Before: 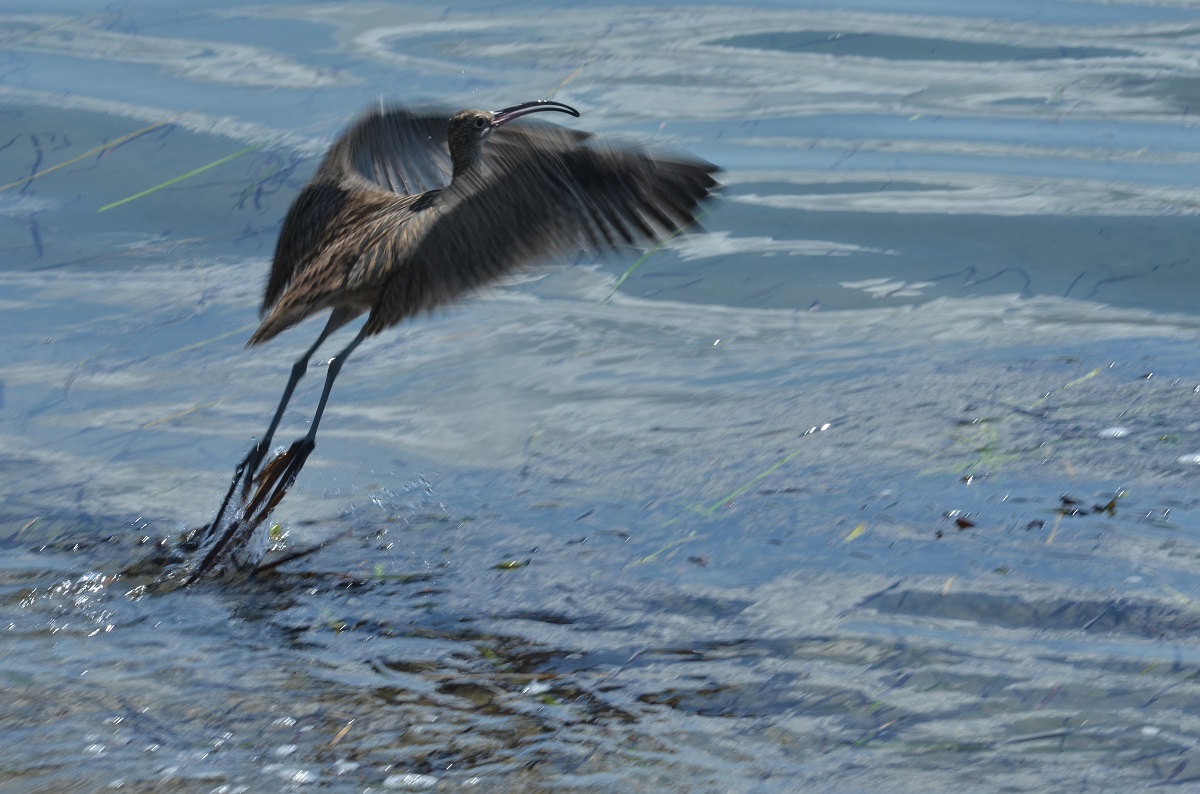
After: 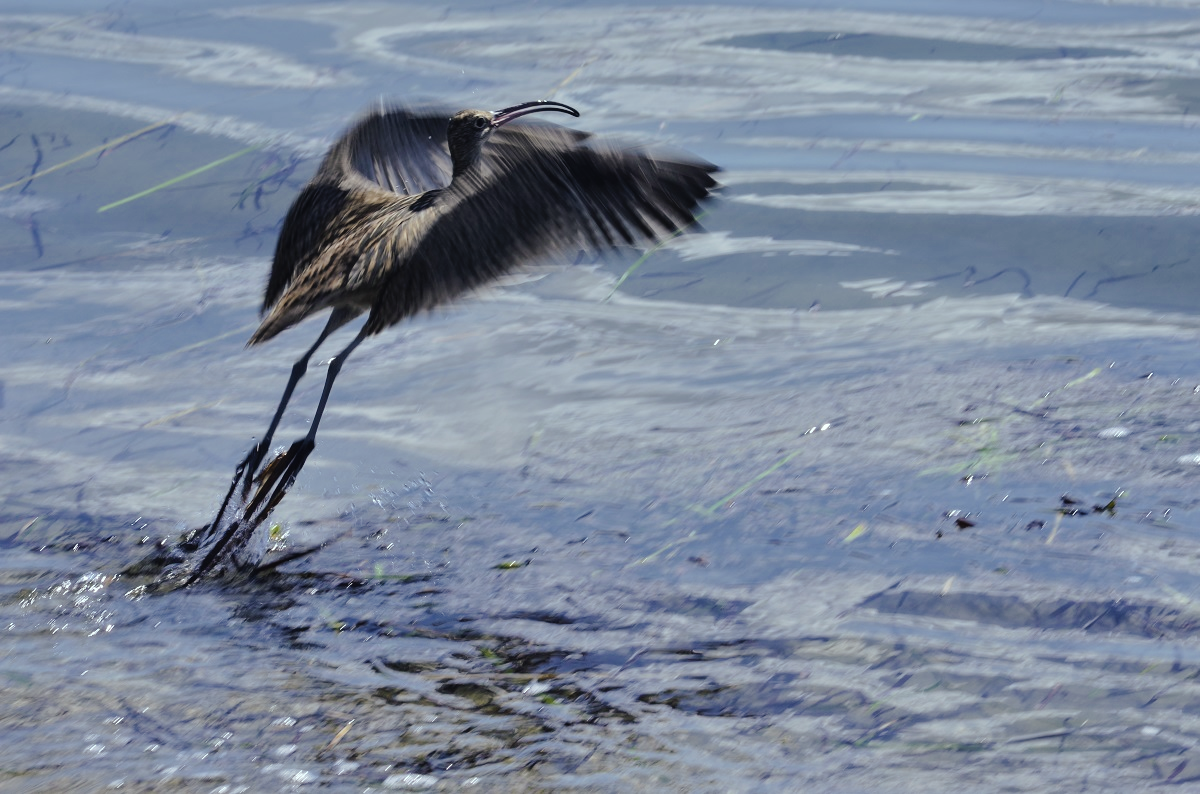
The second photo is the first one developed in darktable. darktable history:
tone curve: curves: ch0 [(0, 0) (0.003, 0.013) (0.011, 0.016) (0.025, 0.021) (0.044, 0.029) (0.069, 0.039) (0.1, 0.056) (0.136, 0.085) (0.177, 0.14) (0.224, 0.201) (0.277, 0.28) (0.335, 0.372) (0.399, 0.475) (0.468, 0.567) (0.543, 0.643) (0.623, 0.722) (0.709, 0.801) (0.801, 0.859) (0.898, 0.927) (1, 1)], preserve colors none
color look up table: target L [97.81, 85.46, 88.1, 86.78, 85.29, 71.28, 60.03, 53.77, 61.69, 43.94, 35.31, 21.19, 200.93, 73.45, 69.27, 65.06, 63.15, 55.3, 58.75, 48.67, 48.57, 39.63, 30.22, 23.1, 23.29, 94.34, 80.31, 76.22, 66.06, 54.27, 56.7, 60.25, 48.25, 40.74, 34.44, 37.46, 32.26, 37.34, 28.84, 19.05, 10.47, 4.777, 1.258, 88.47, 72.9, 63.83, 62.34, 41.09, 40.18], target a [-15.02, -28.34, -12.21, -41.75, -56.18, -57.85, -31.89, -51, -21.2, -14.13, -26.29, -19.43, 0, 25.98, 18.12, 9.552, 42.52, 8.482, 6.122, 67.16, 33.84, 49.08, 3.219, 10.96, 32.39, -5.26, 20.91, 47.72, 27.3, 9.229, 49.46, 81.04, 52.67, 20.6, 1.87, 30.5, 19.73, 55.25, 29.21, 32.31, 23.46, 26.74, 6.491, -42.71, -32.45, -12.39, -16.86, -12.22, -17.81], target b [31.21, 38.96, 80.09, 68.89, -2.16, 23.39, 31.17, 42.49, 10.05, 36.1, 25.47, 17.07, -0.001, 28.27, 52.28, 61.88, 14.26, 32.46, 4.108, 34.56, 41.85, 13.44, 9.282, 26.69, 23.87, 1.043, -20.77, -34.67, -4.436, -38.84, -7.972, -58.83, -34.69, -72.24, -36.65, -48.9, -23.18, -47.29, -4.963, -54.22, -4.93, -35.02, -7.748, -10.2, -26.46, -15.83, -43.59, -25.13, -8.832], num patches 49
